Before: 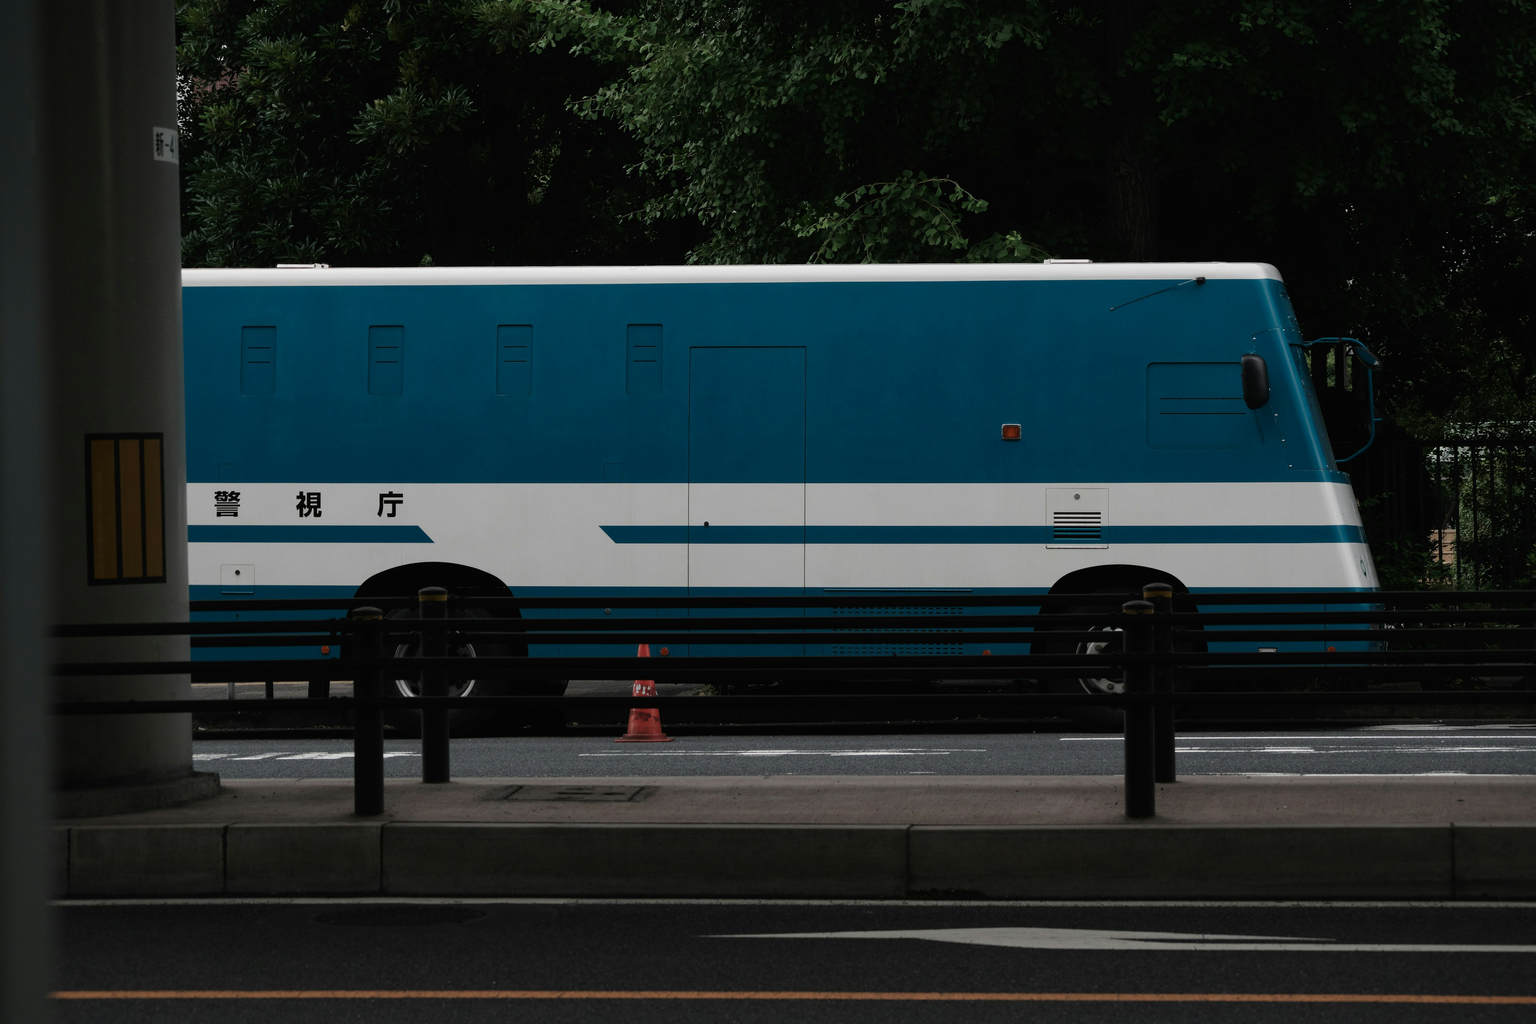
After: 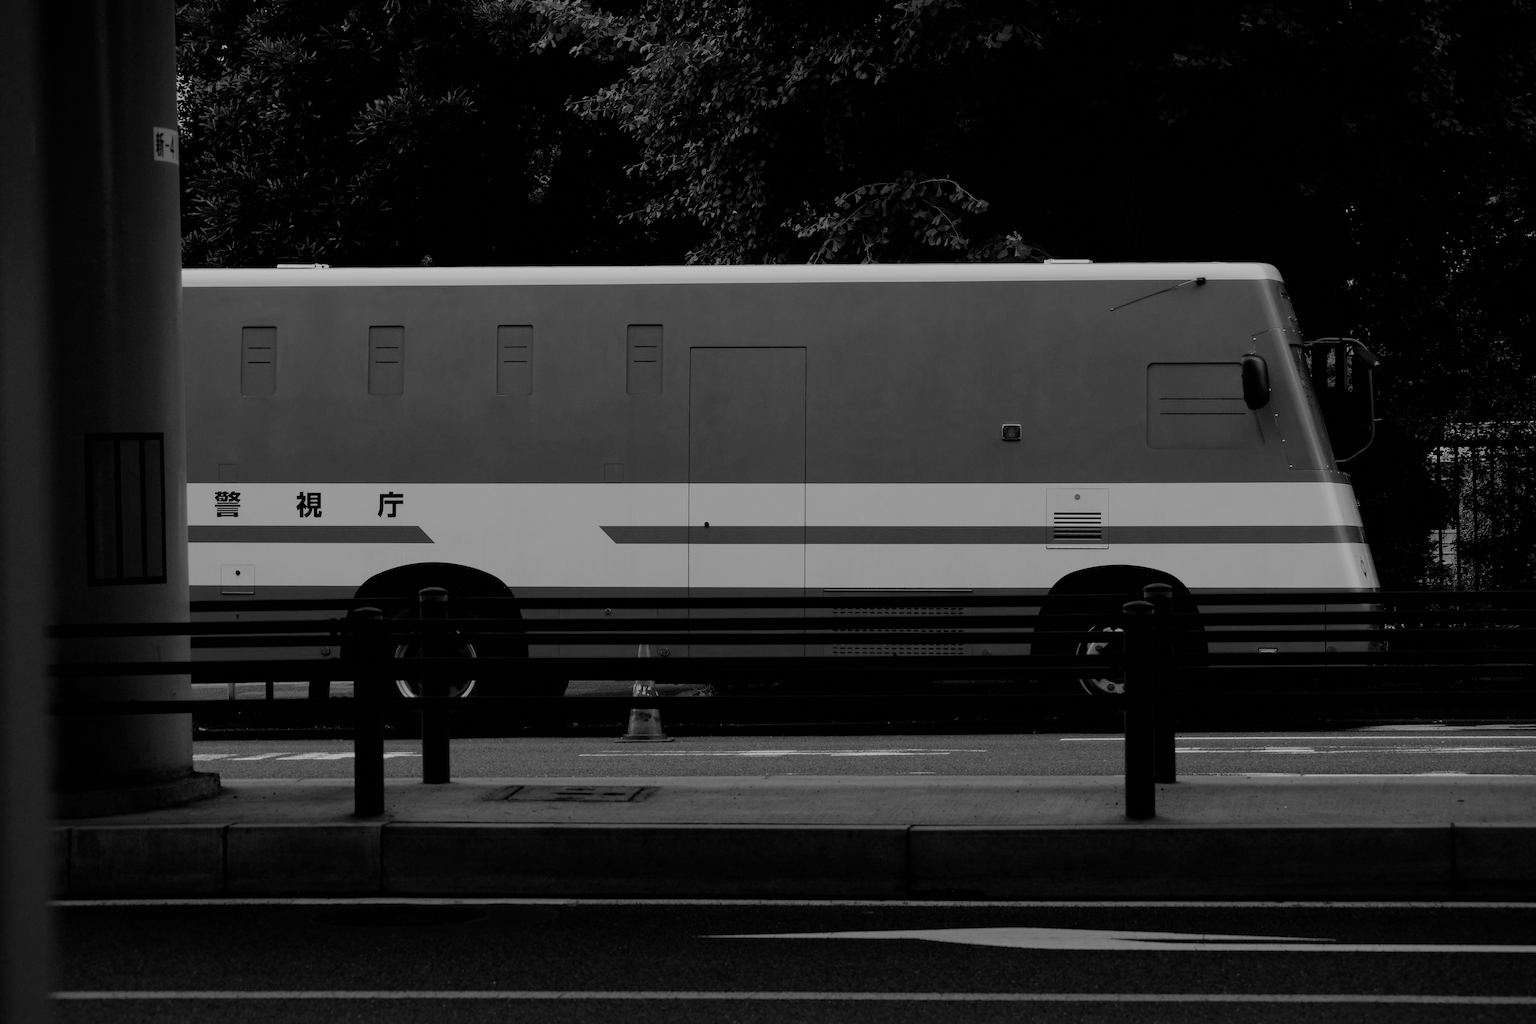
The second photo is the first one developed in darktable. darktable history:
filmic rgb: black relative exposure -6.54 EV, white relative exposure 4.73 EV, hardness 3.13, contrast 0.804
exposure: compensate exposure bias true, compensate highlight preservation false
color calibration: output gray [0.18, 0.41, 0.41, 0], illuminant as shot in camera, x 0.37, y 0.382, temperature 4316.21 K, clip negative RGB from gamut false
color balance rgb: linear chroma grading › global chroma 24.847%, perceptual saturation grading › global saturation 26.23%, perceptual saturation grading › highlights -28.901%, perceptual saturation grading › mid-tones 15.746%, perceptual saturation grading › shadows 33.966%
